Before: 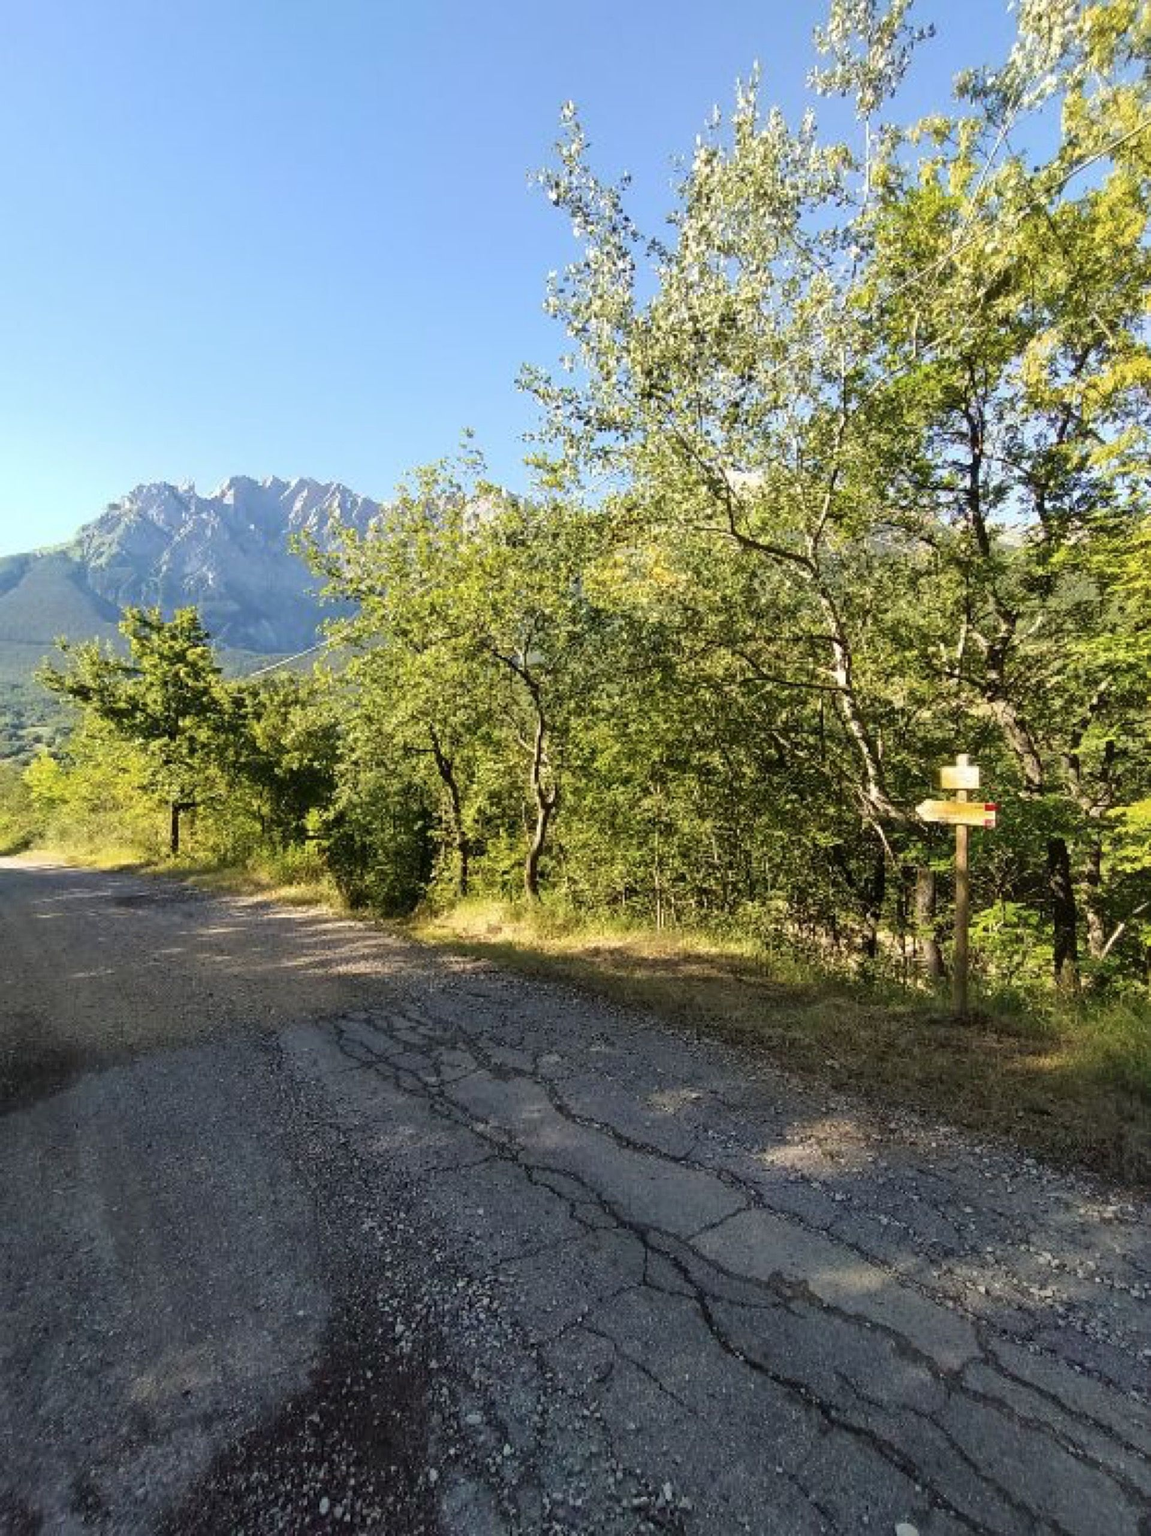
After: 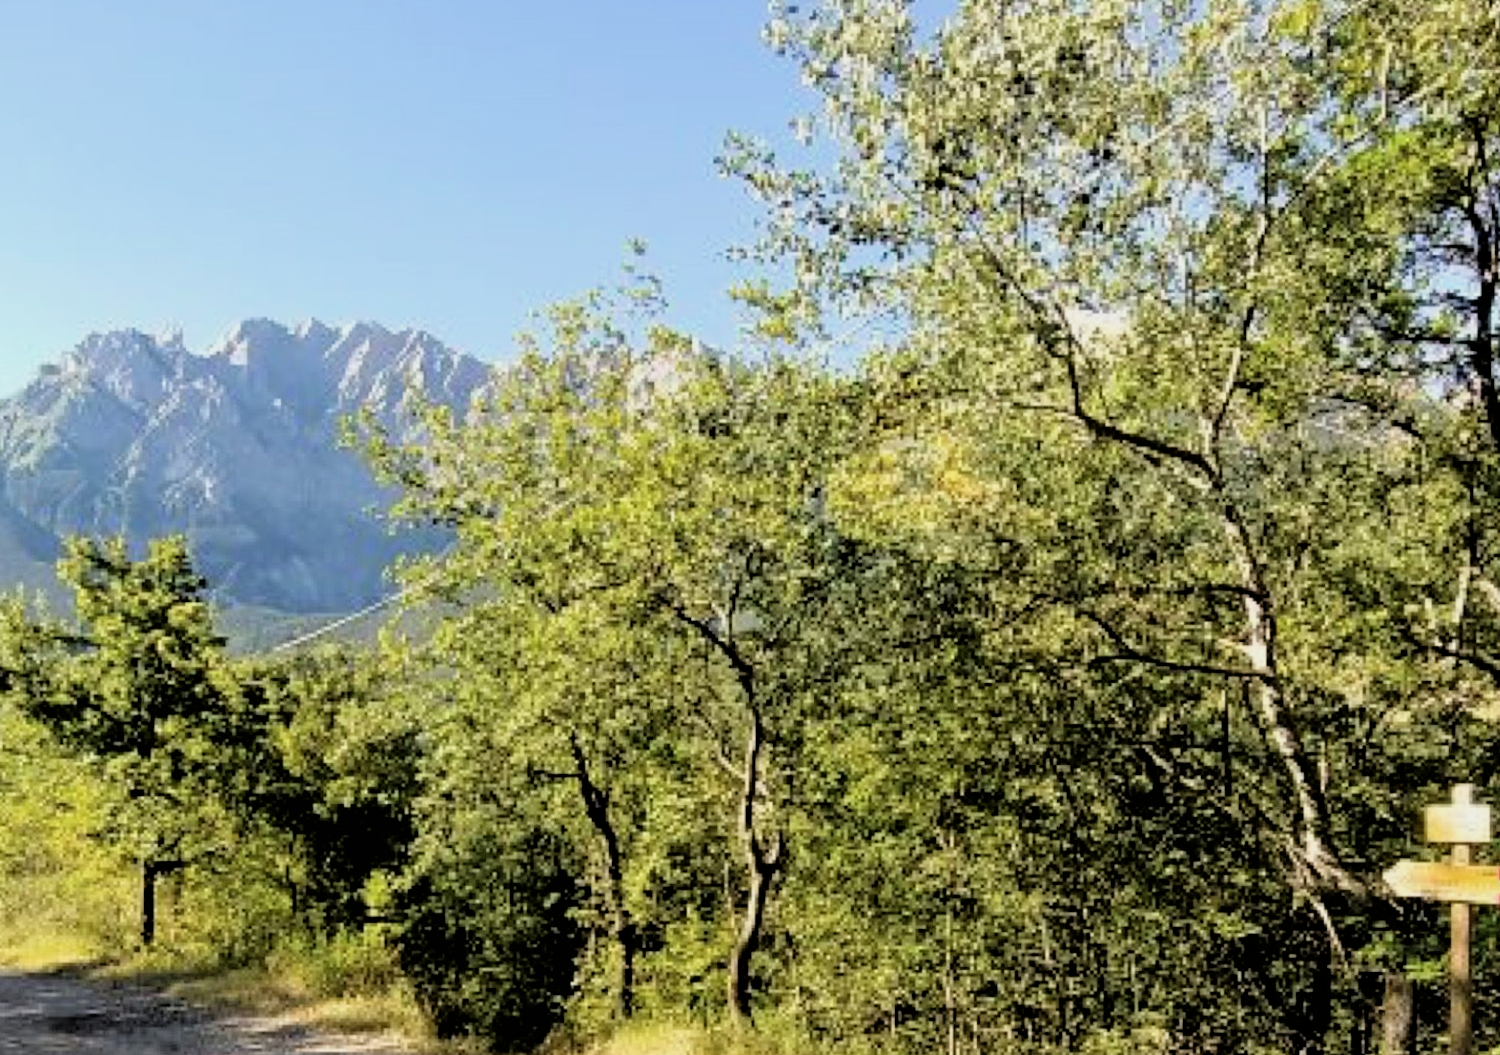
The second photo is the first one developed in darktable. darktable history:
rotate and perspective: rotation 0.192°, lens shift (horizontal) -0.015, crop left 0.005, crop right 0.996, crop top 0.006, crop bottom 0.99
crop: left 7.036%, top 18.398%, right 14.379%, bottom 40.043%
filmic rgb: black relative exposure -3.92 EV, white relative exposure 3.14 EV, hardness 2.87
